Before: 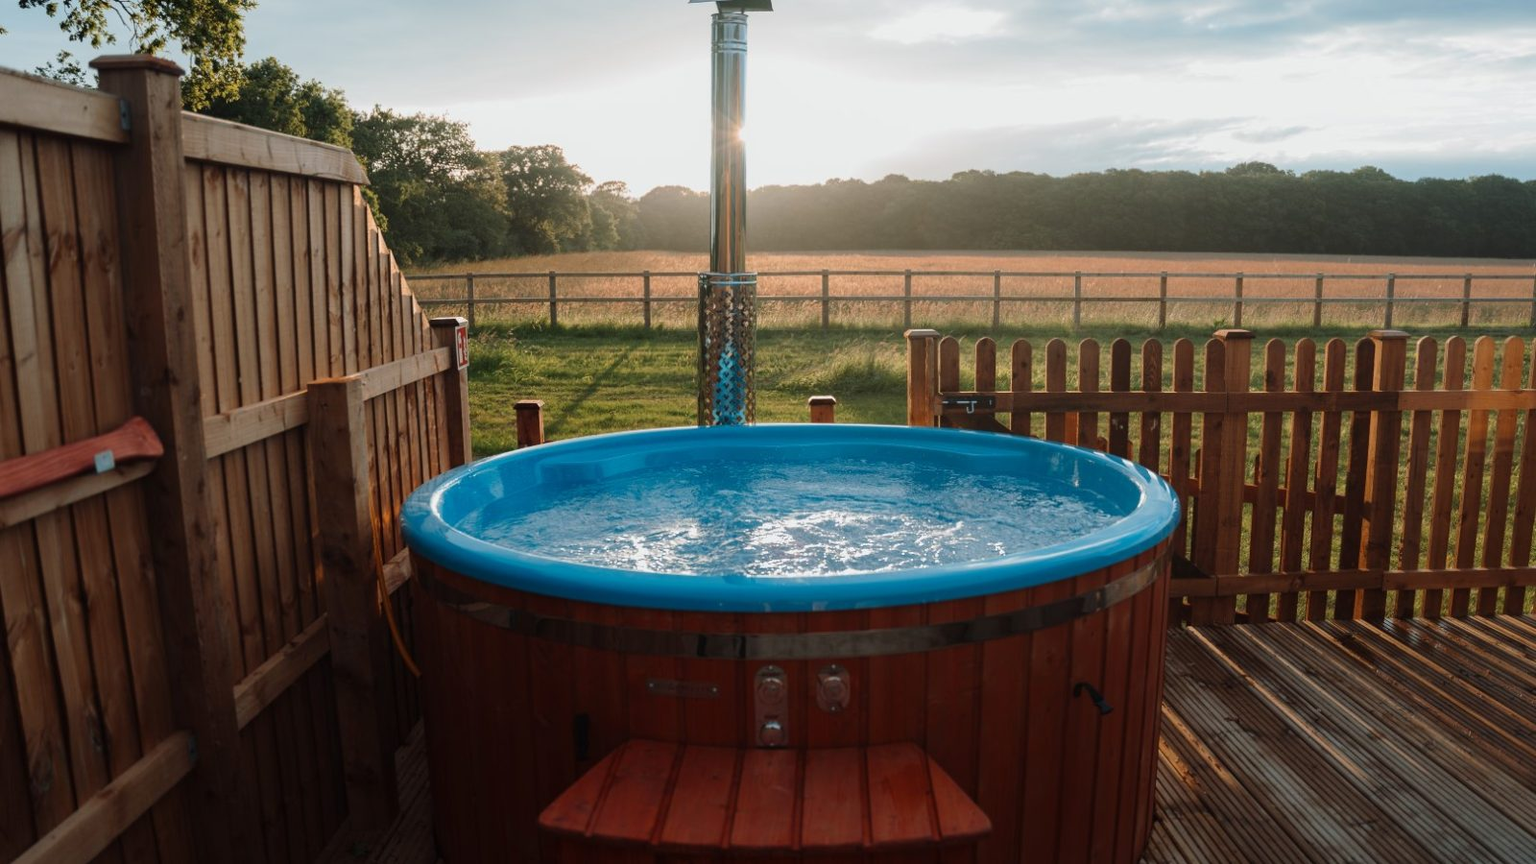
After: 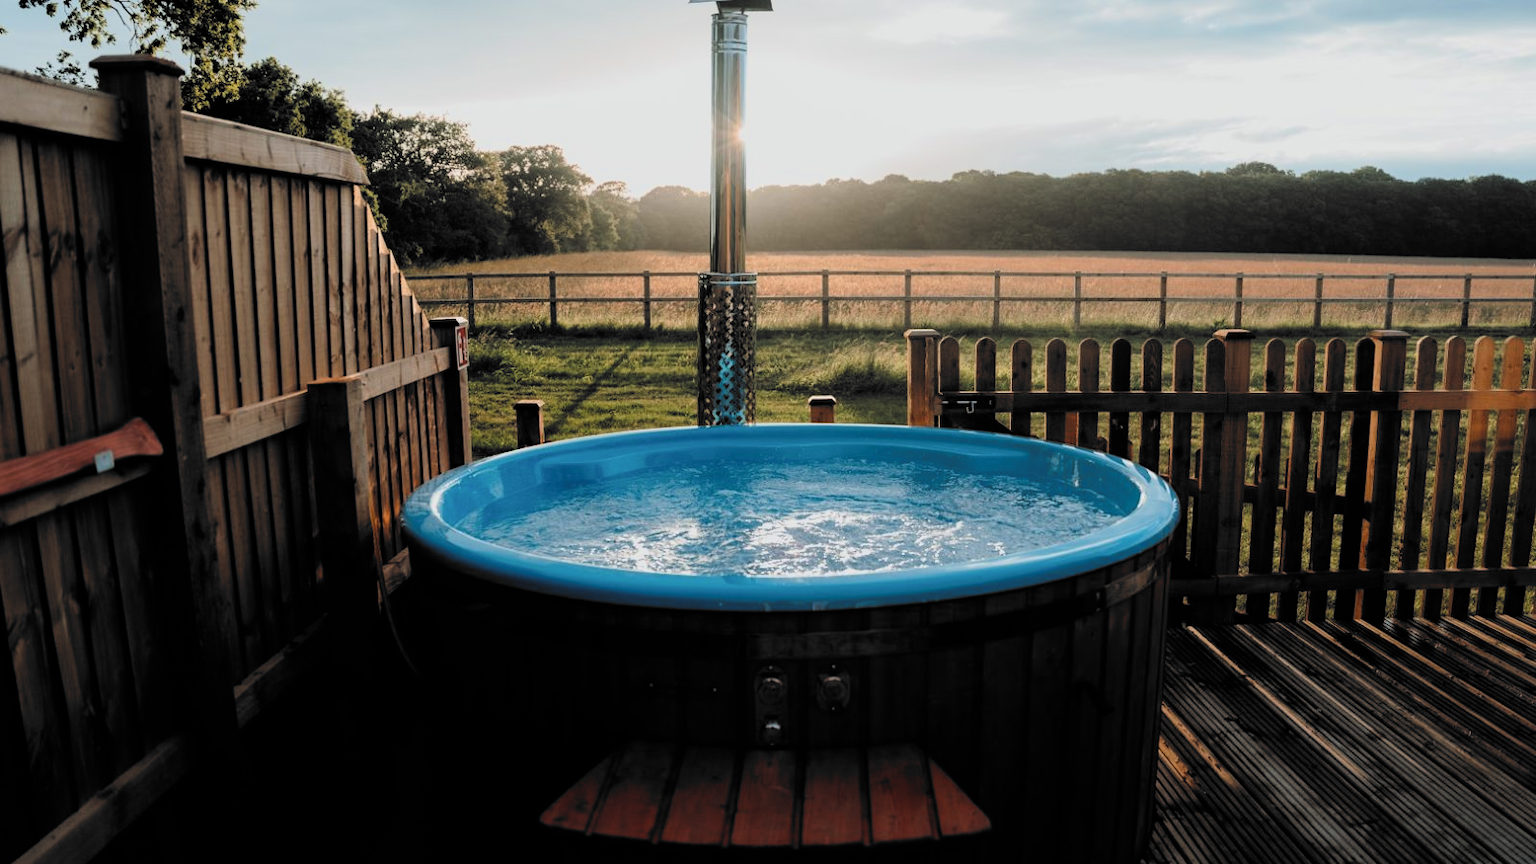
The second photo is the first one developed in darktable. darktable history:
filmic rgb: black relative exposure -5.03 EV, white relative exposure 3.51 EV, hardness 3.17, contrast 1.399, highlights saturation mix -49.02%, color science v6 (2022)
